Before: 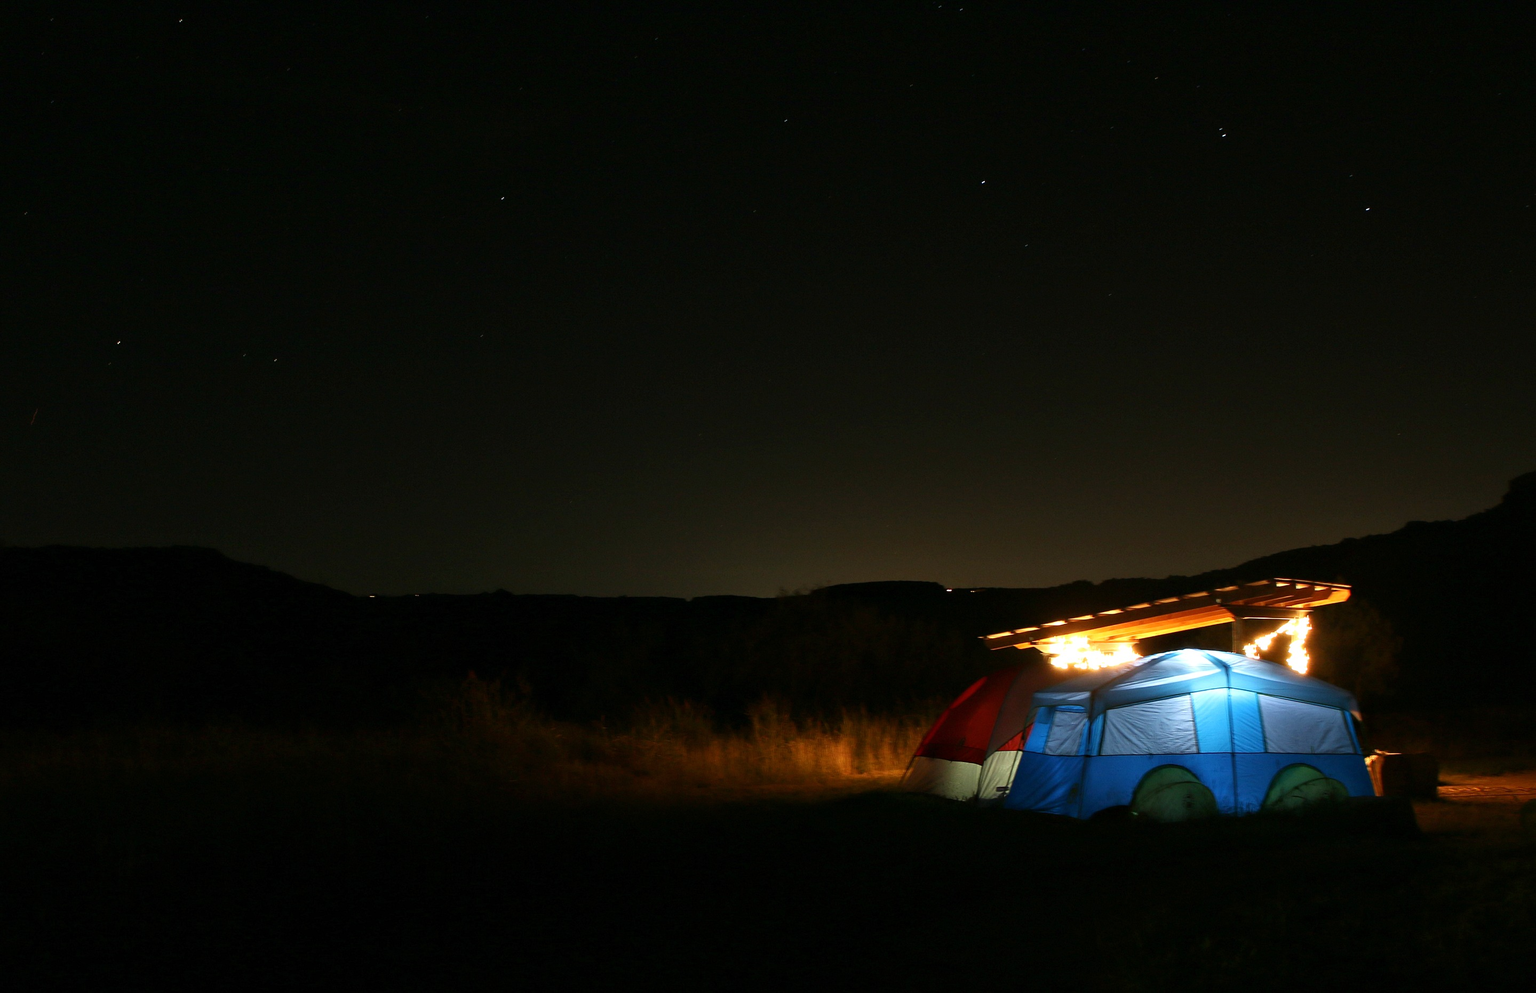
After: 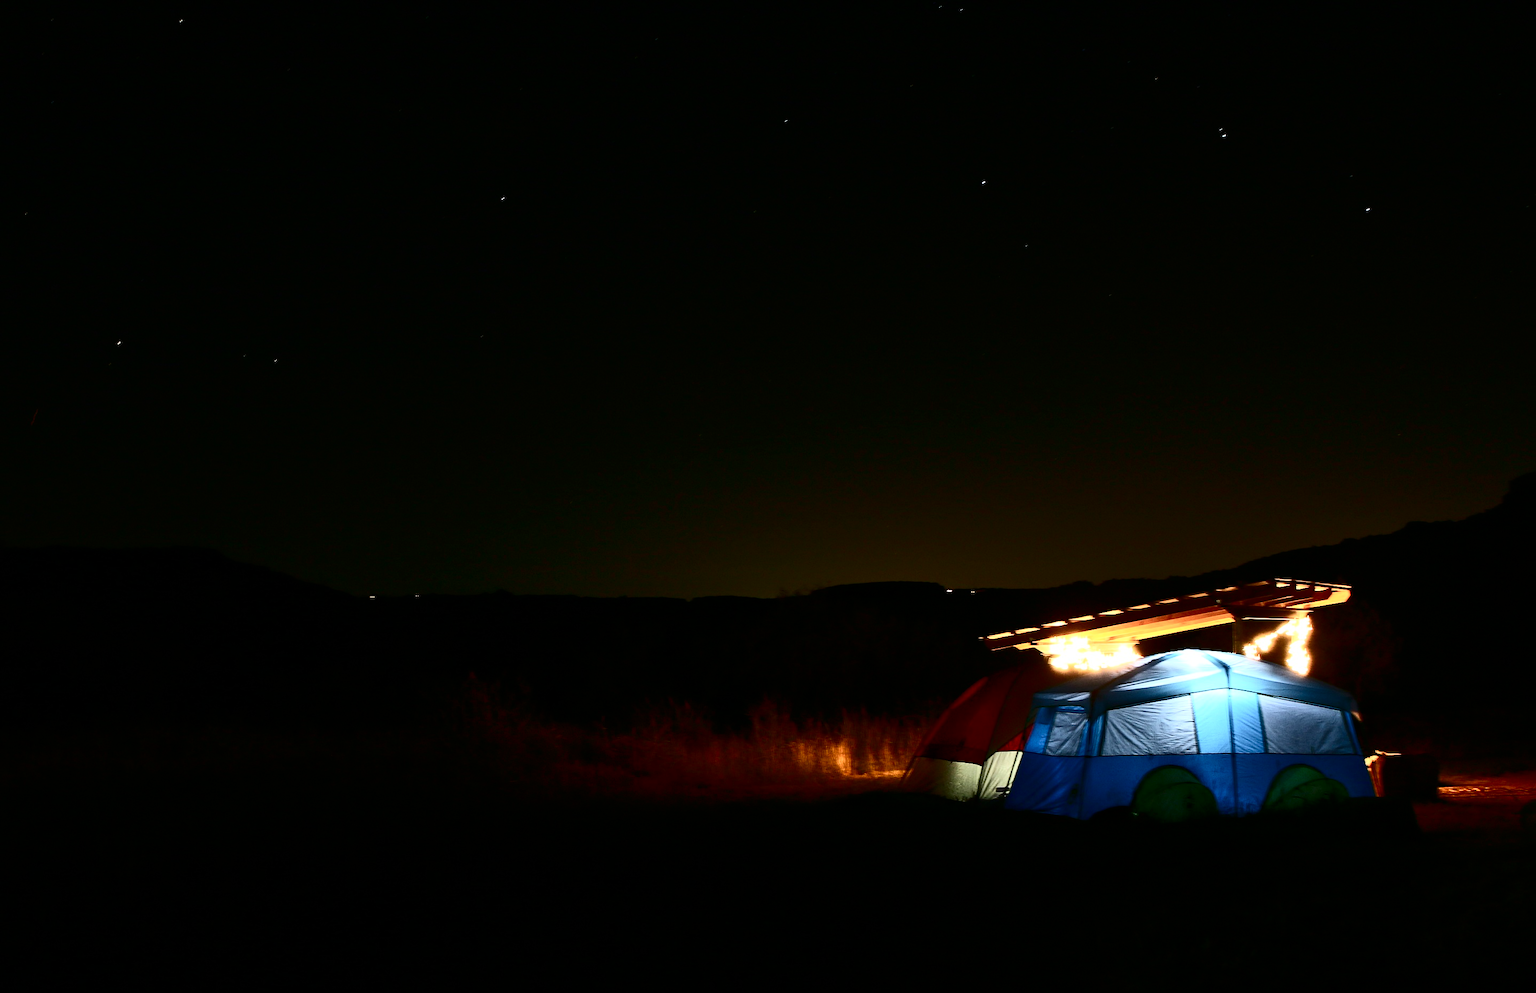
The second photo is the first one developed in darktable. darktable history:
contrast brightness saturation: contrast 0.5, saturation -0.1
shadows and highlights: radius 108.52, shadows 40.68, highlights -72.88, low approximation 0.01, soften with gaussian
